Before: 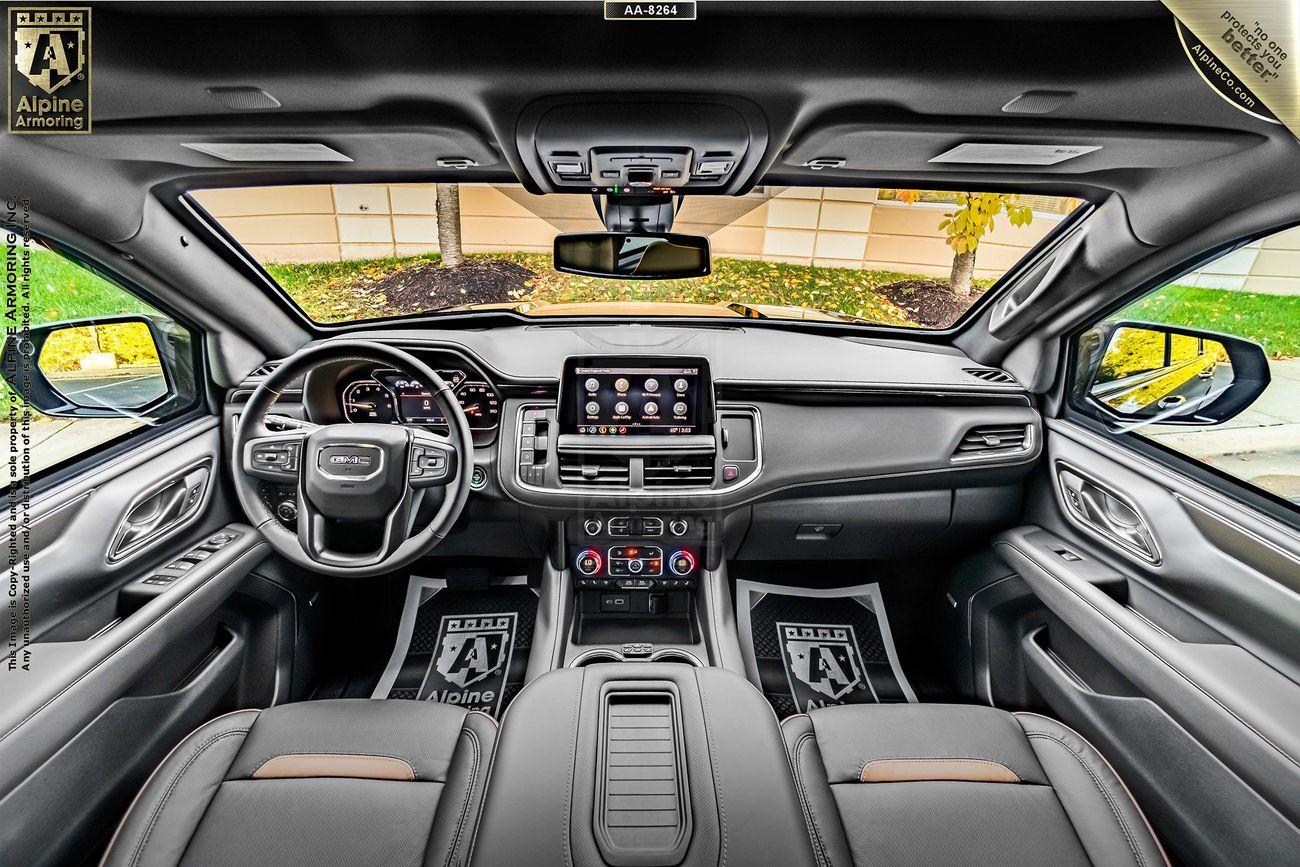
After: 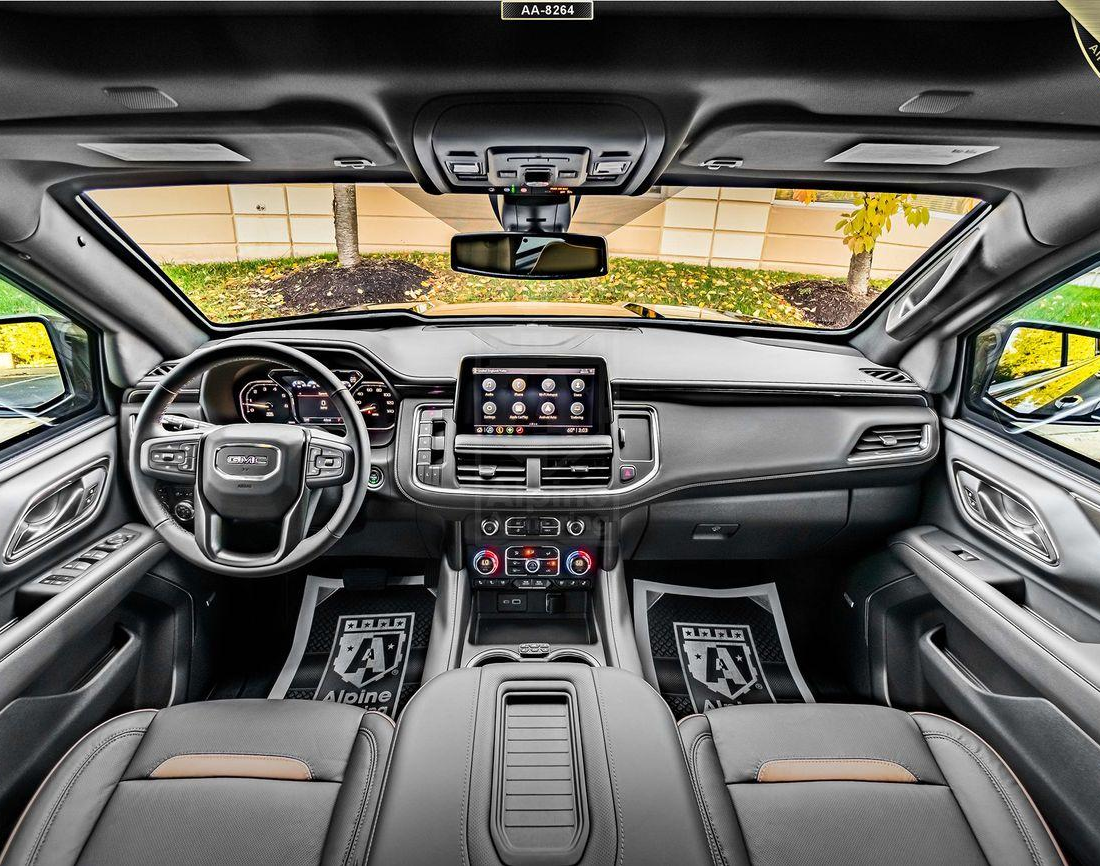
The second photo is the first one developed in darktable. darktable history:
crop: left 7.979%, right 7.363%
